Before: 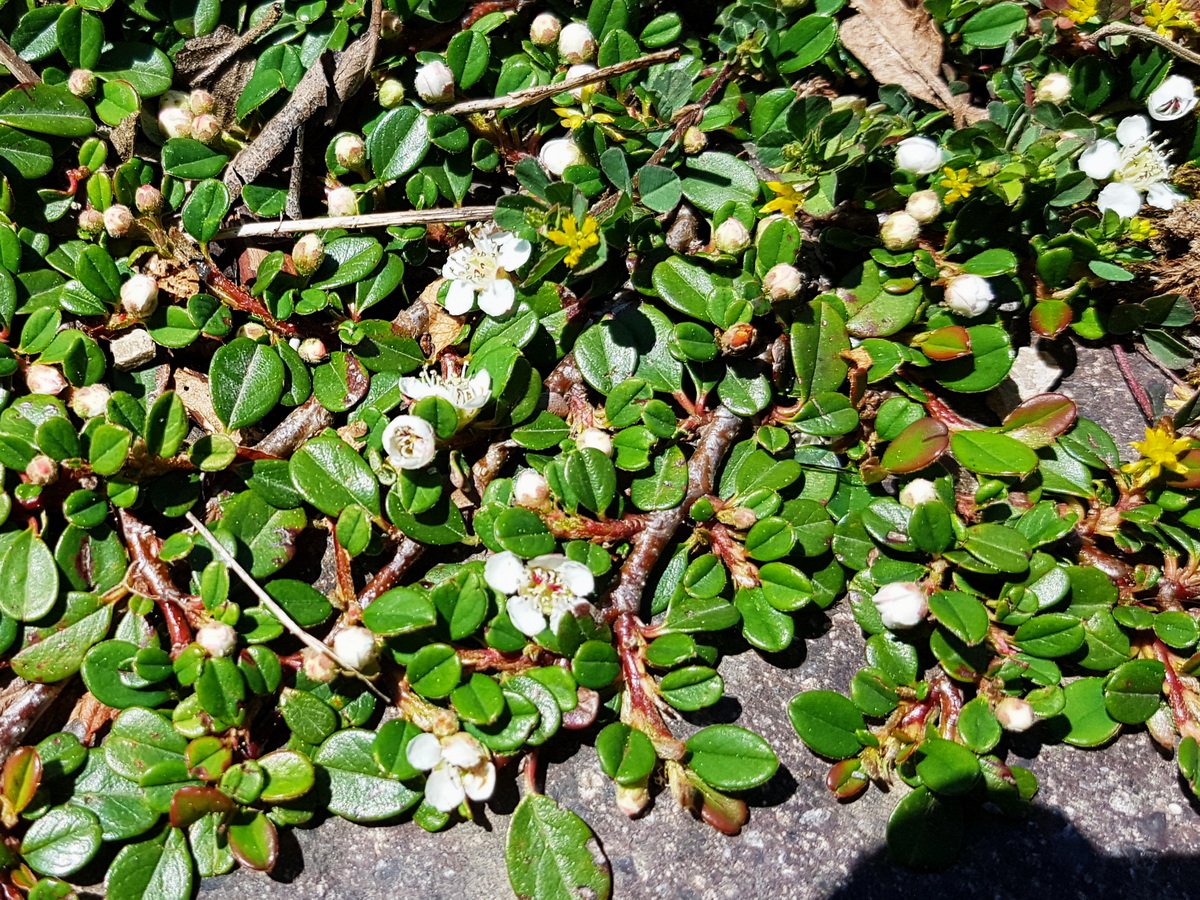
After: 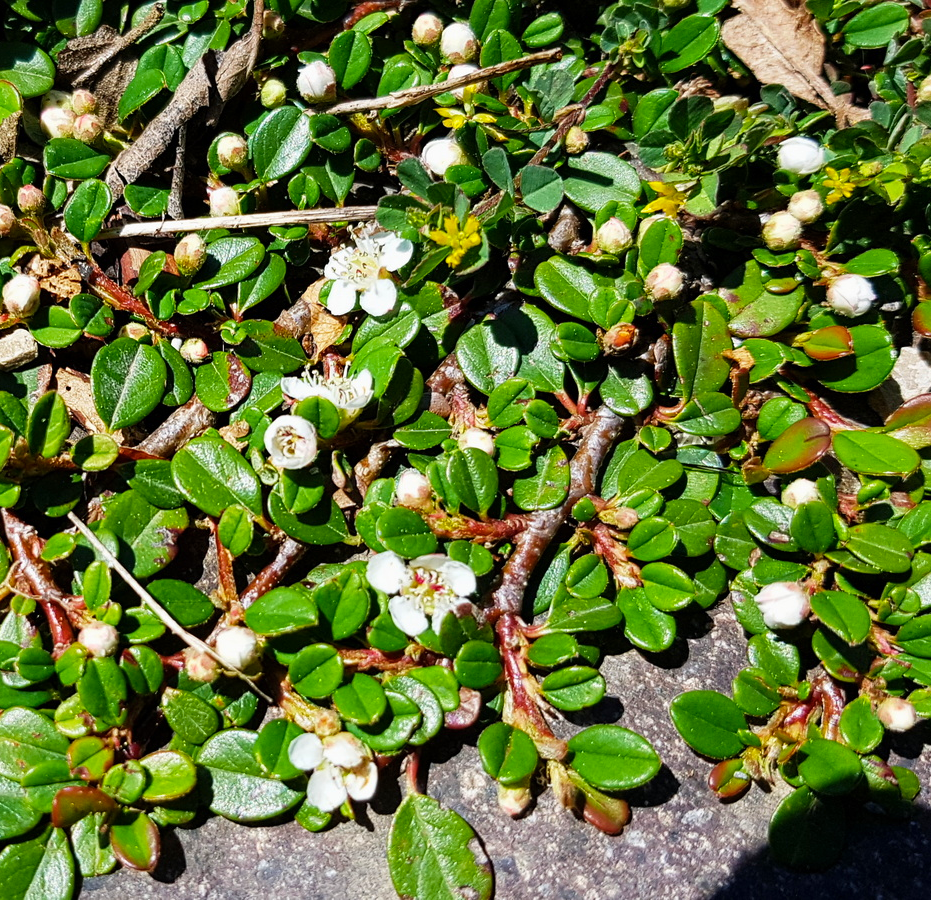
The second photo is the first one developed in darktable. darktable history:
crop: left 9.884%, right 12.479%
color balance rgb: linear chroma grading › global chroma 9.895%, perceptual saturation grading › global saturation 0.907%, global vibrance 14.736%
